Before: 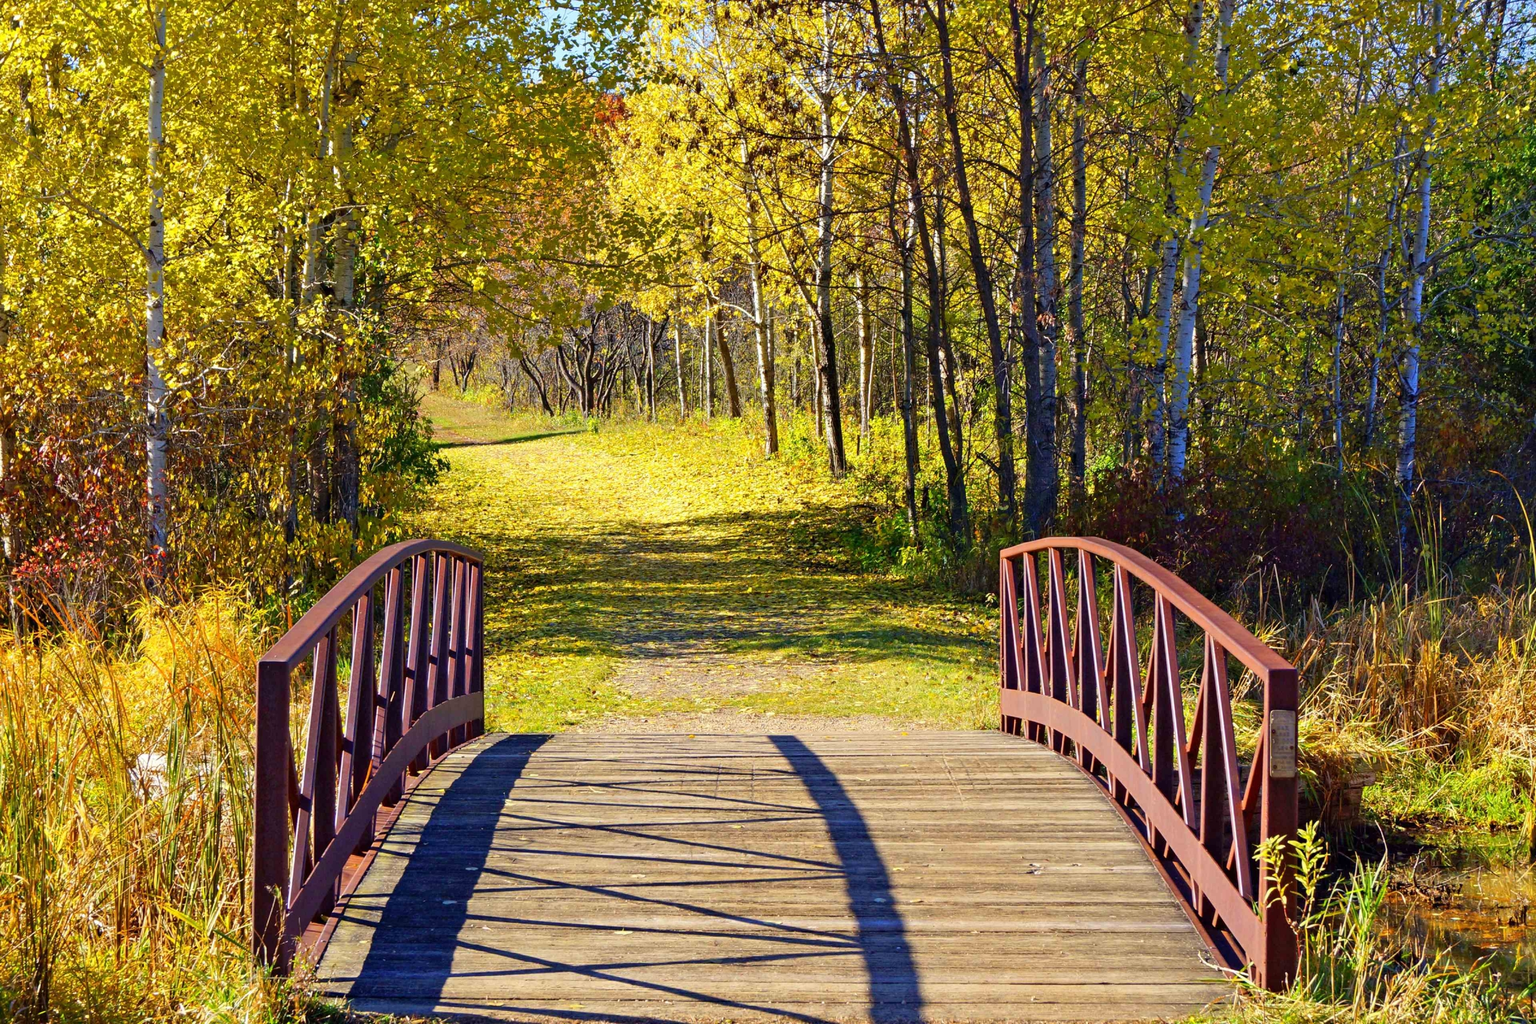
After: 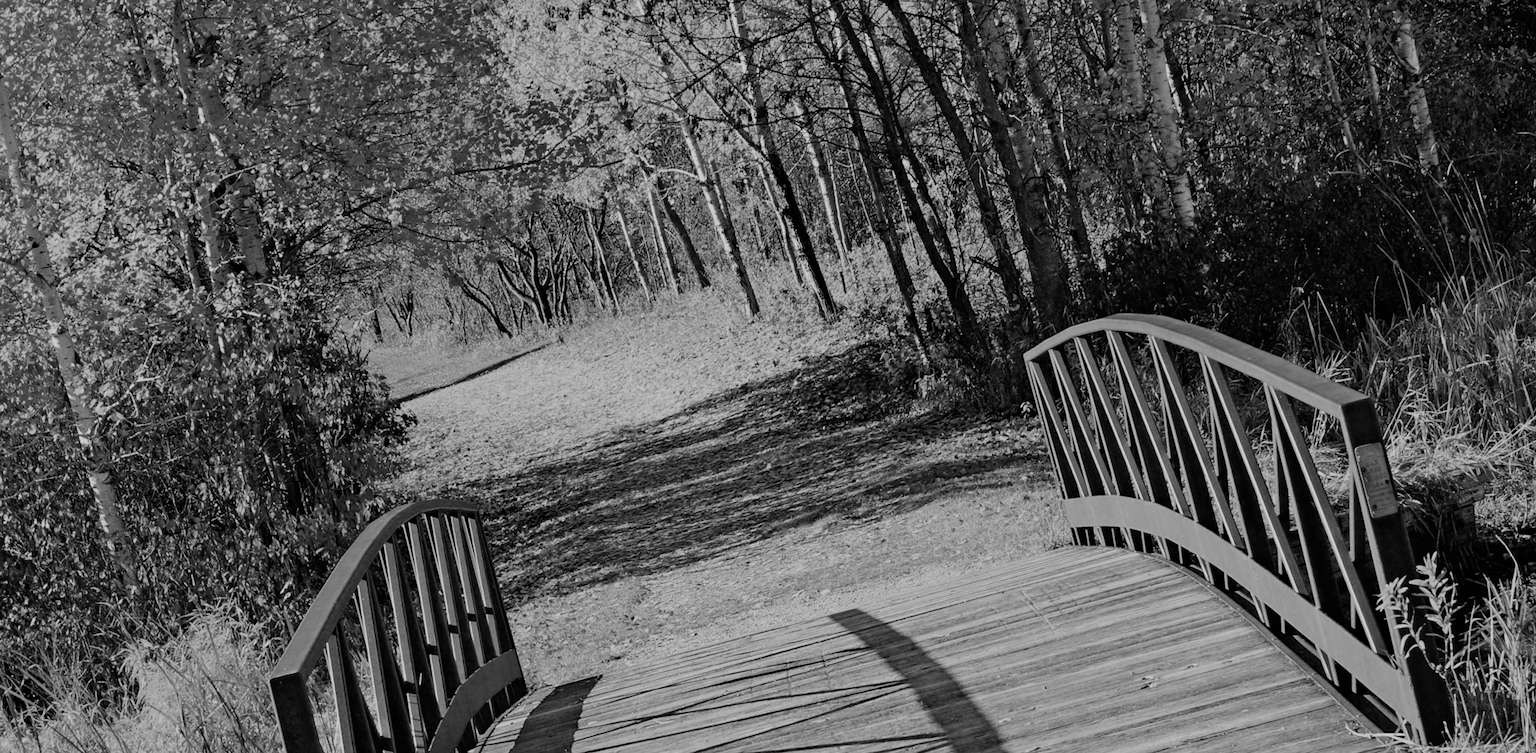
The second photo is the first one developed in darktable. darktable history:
rotate and perspective: rotation -14.8°, crop left 0.1, crop right 0.903, crop top 0.25, crop bottom 0.748
filmic rgb: black relative exposure -7.65 EV, white relative exposure 4.56 EV, hardness 3.61
color calibration: output gray [0.253, 0.26, 0.487, 0], gray › normalize channels true, illuminant same as pipeline (D50), adaptation XYZ, x 0.346, y 0.359, gamut compression 0
